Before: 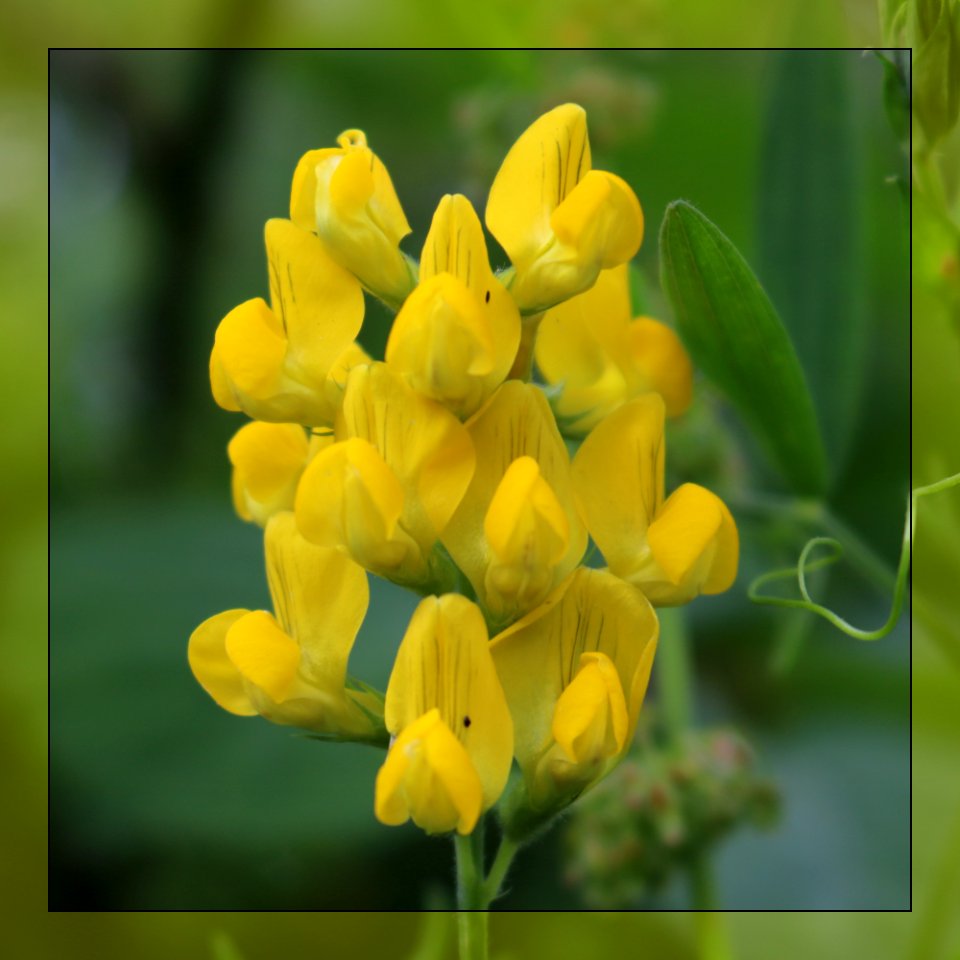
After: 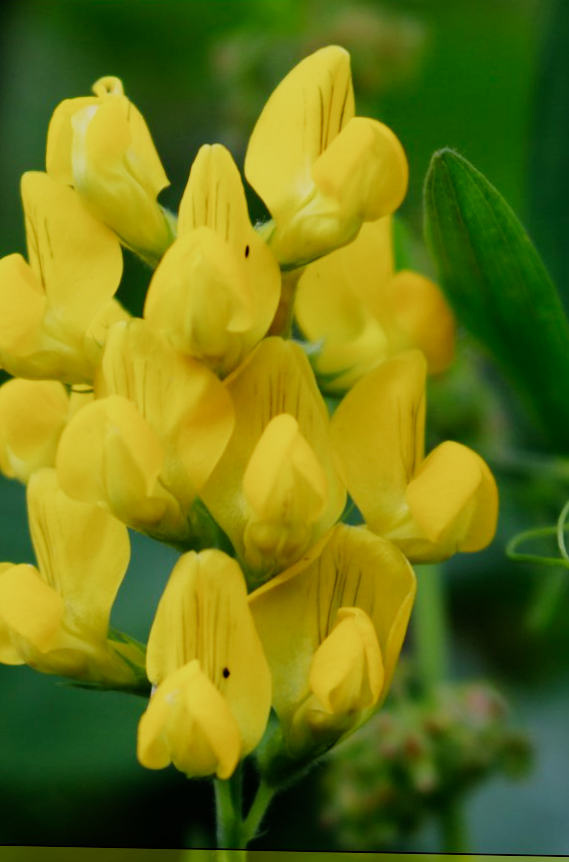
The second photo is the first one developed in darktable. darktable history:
rotate and perspective: rotation 0.074°, lens shift (vertical) 0.096, lens shift (horizontal) -0.041, crop left 0.043, crop right 0.952, crop top 0.024, crop bottom 0.979
tone equalizer: on, module defaults
crop and rotate: left 22.918%, top 5.629%, right 14.711%, bottom 2.247%
sigmoid: skew -0.2, preserve hue 0%, red attenuation 0.1, red rotation 0.035, green attenuation 0.1, green rotation -0.017, blue attenuation 0.15, blue rotation -0.052, base primaries Rec2020
